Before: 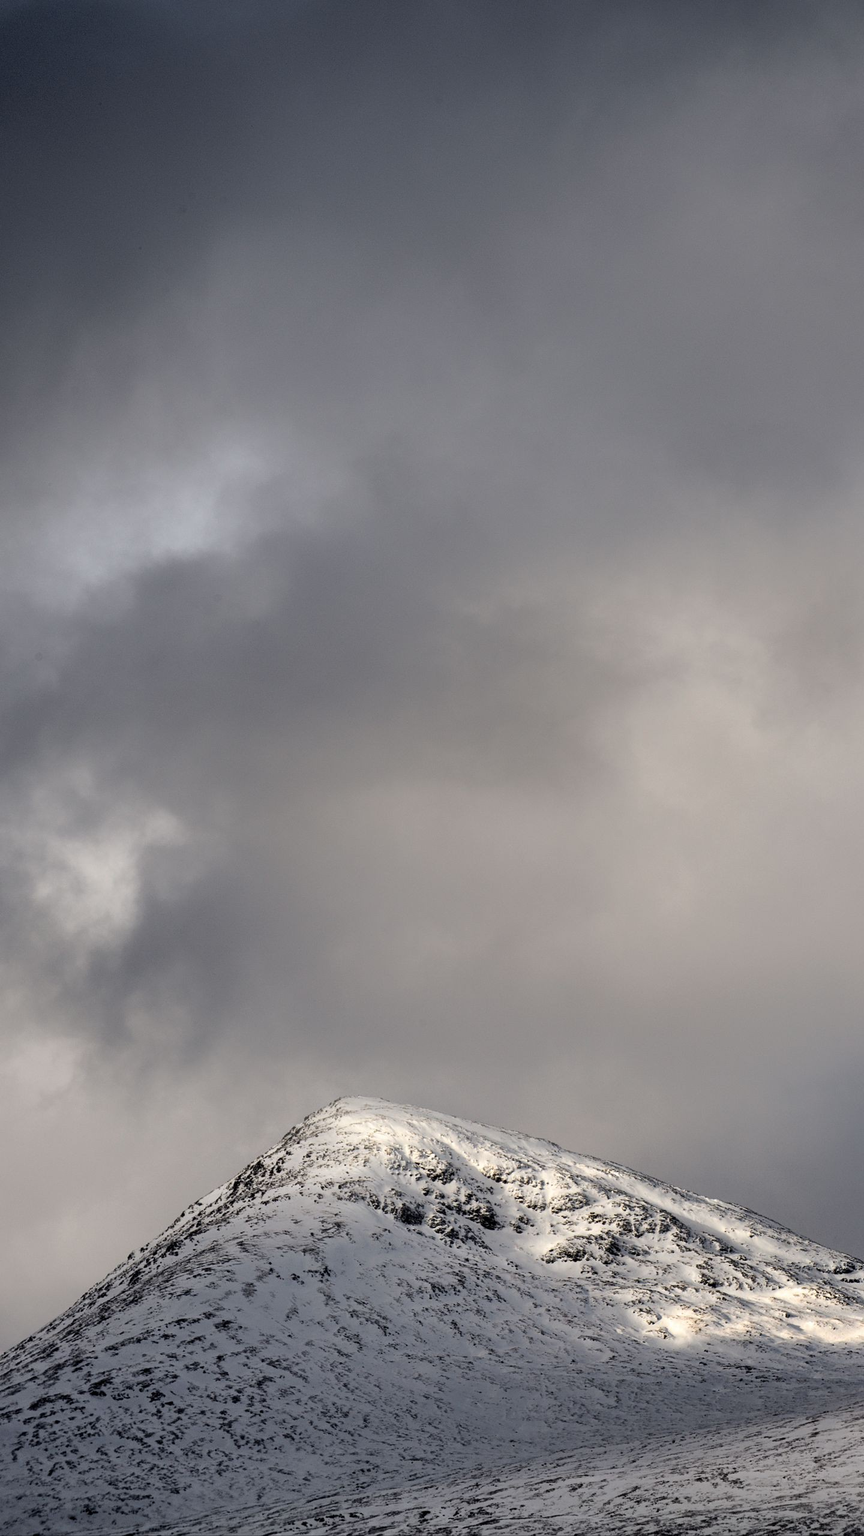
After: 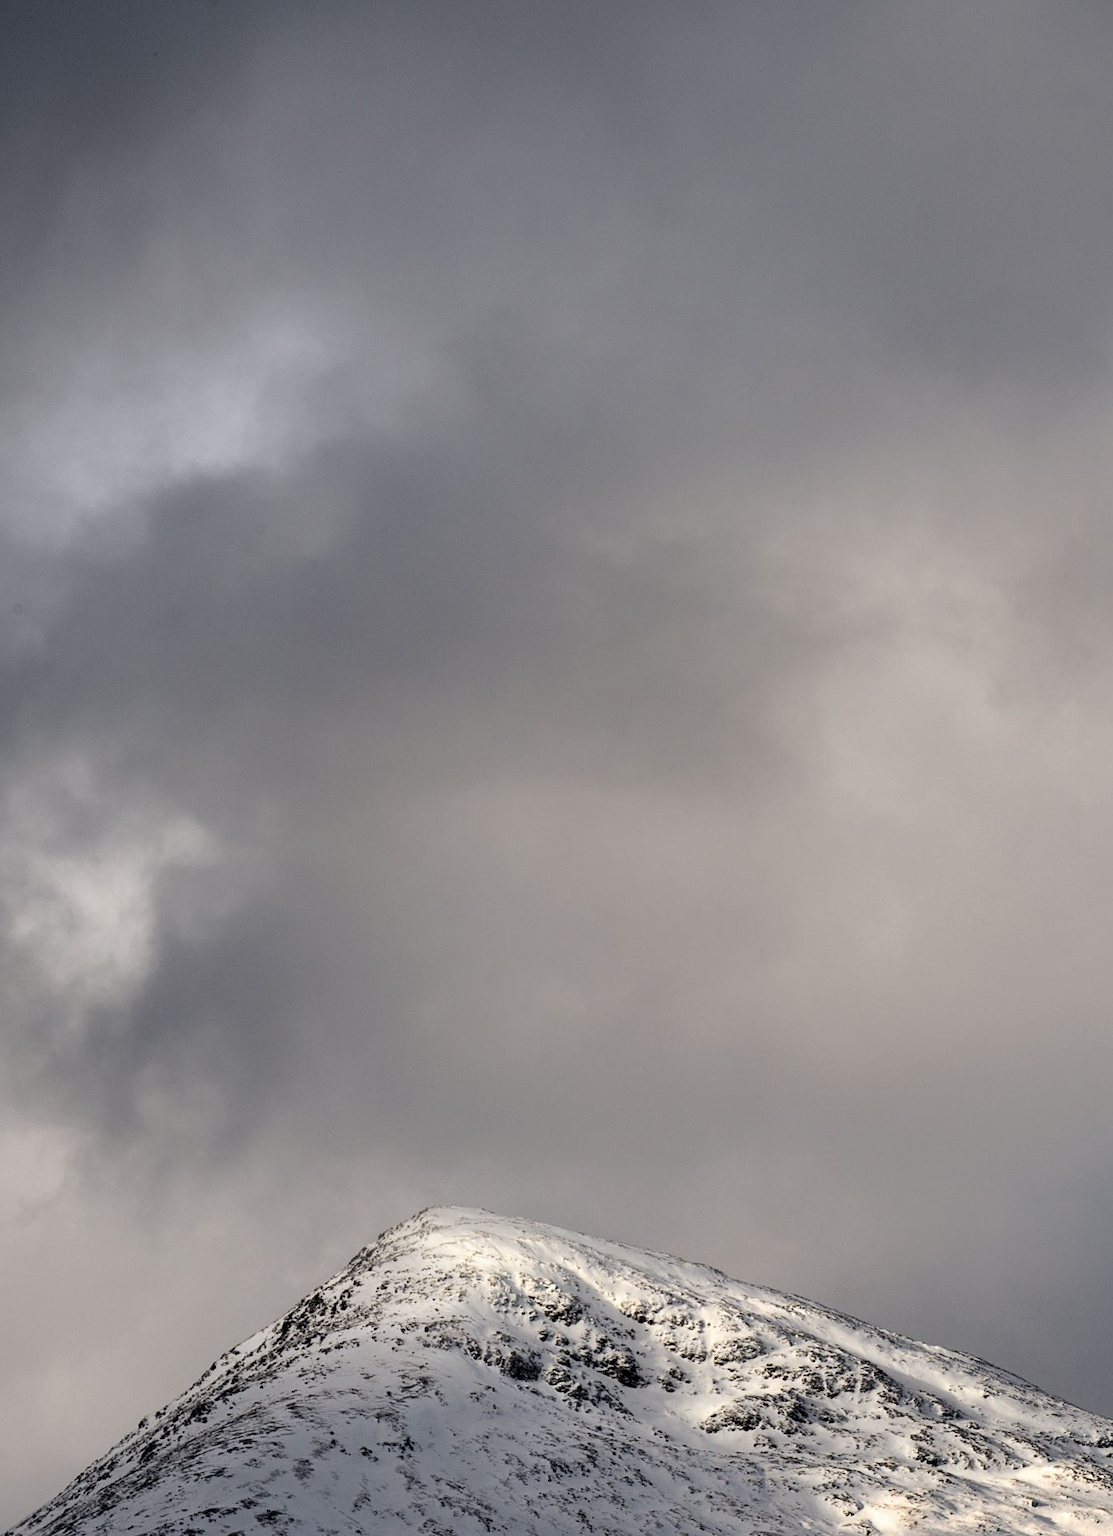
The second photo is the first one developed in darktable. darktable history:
crop and rotate: left 3.004%, top 13.565%, right 2.009%, bottom 12.792%
